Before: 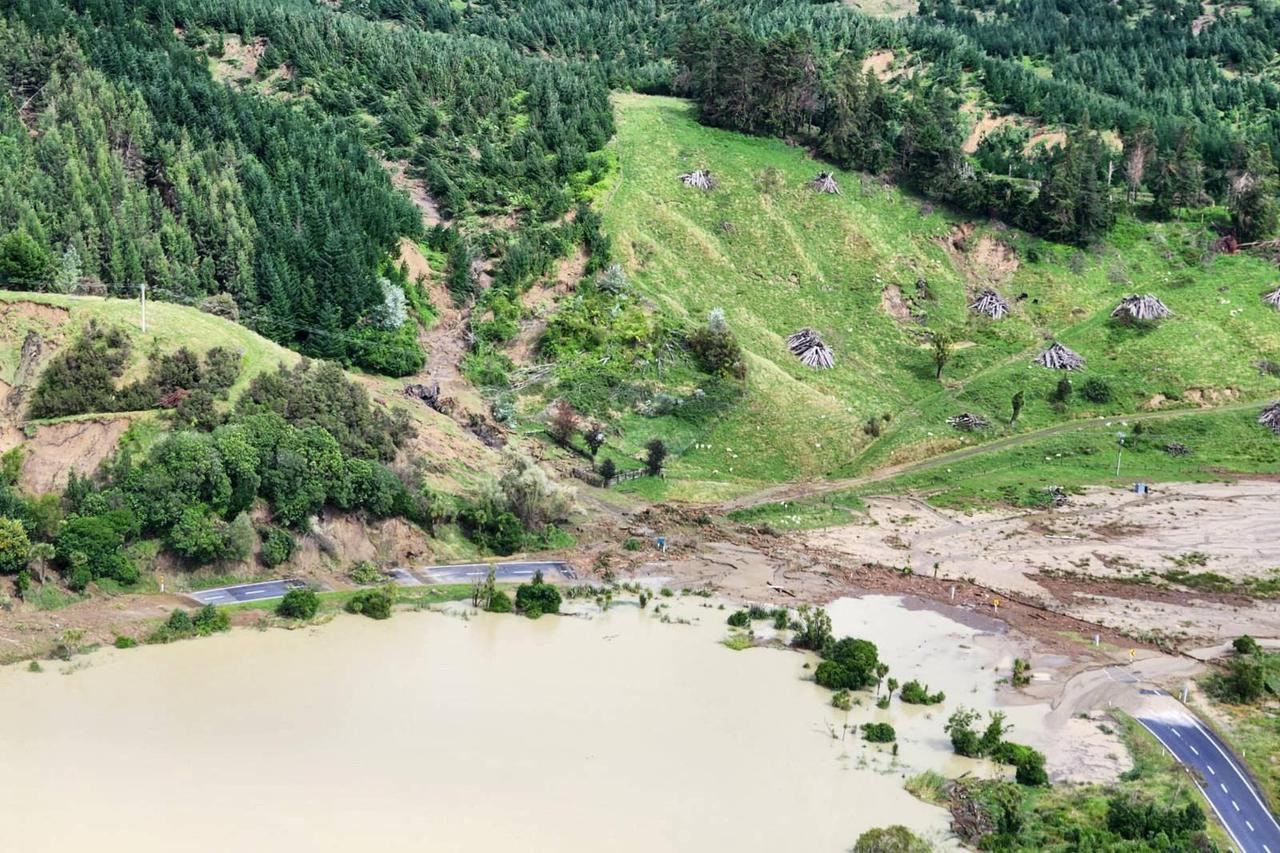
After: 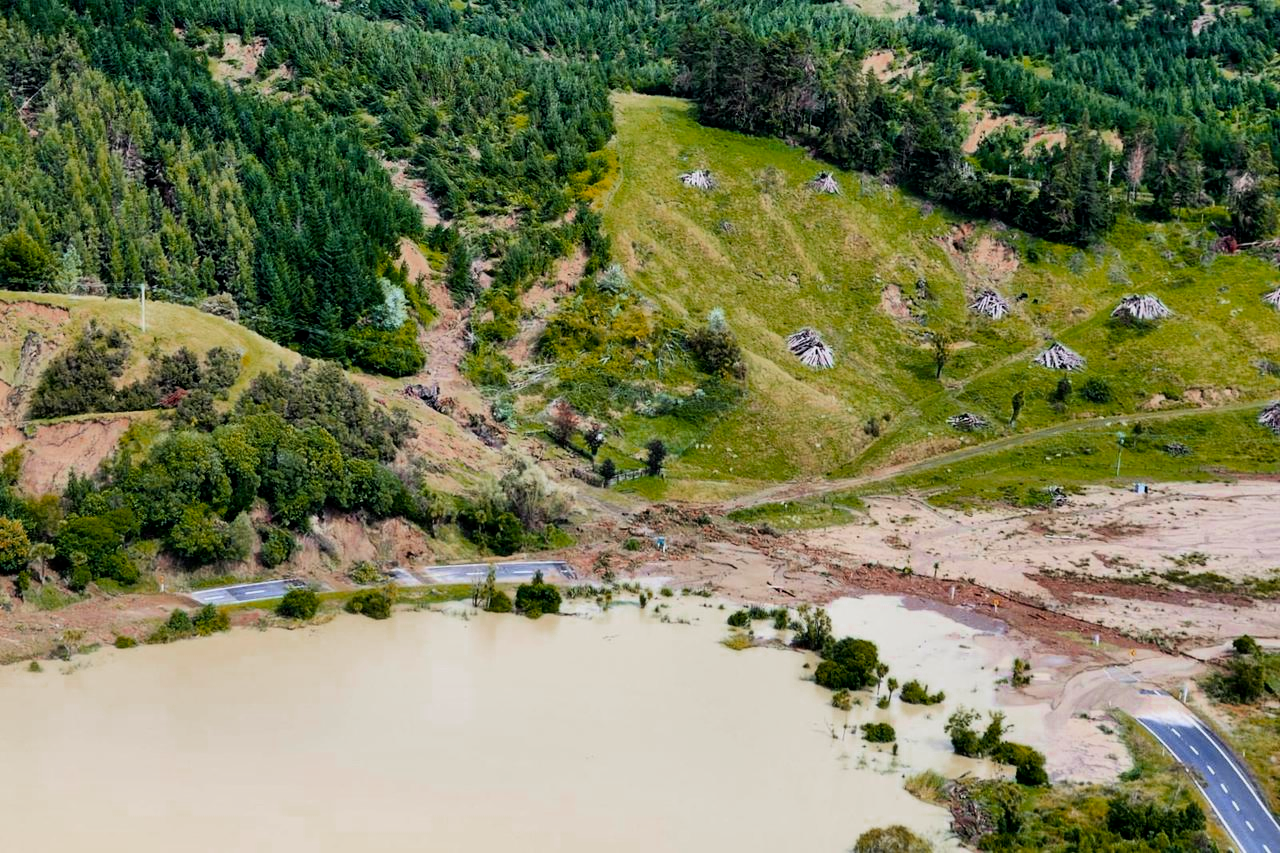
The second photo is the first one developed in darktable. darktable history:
color zones: curves: ch0 [(0, 0.299) (0.25, 0.383) (0.456, 0.352) (0.736, 0.571)]; ch1 [(0, 0.63) (0.151, 0.568) (0.254, 0.416) (0.47, 0.558) (0.732, 0.37) (0.909, 0.492)]; ch2 [(0.004, 0.604) (0.158, 0.443) (0.257, 0.403) (0.761, 0.468)]
filmic rgb: middle gray luminance 12.49%, black relative exposure -10.2 EV, white relative exposure 3.47 EV, target black luminance 0%, hardness 5.79, latitude 44.91%, contrast 1.227, highlights saturation mix 5.75%, shadows ↔ highlights balance 26.73%, color science v6 (2022)
contrast brightness saturation: brightness -0.029, saturation 0.368
